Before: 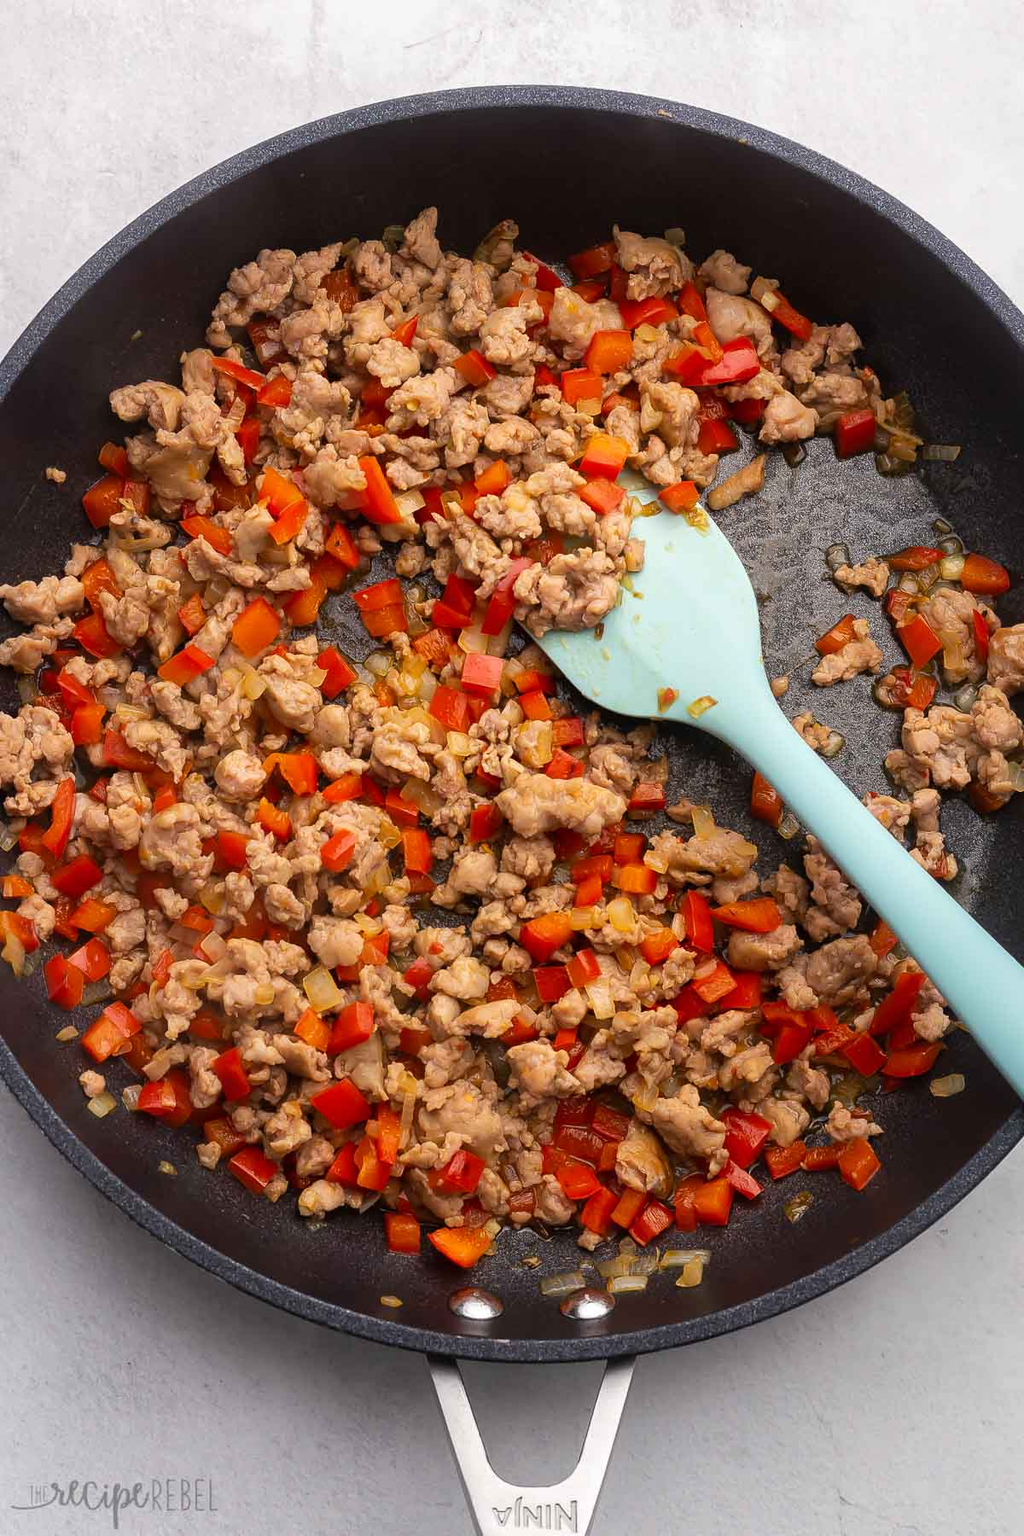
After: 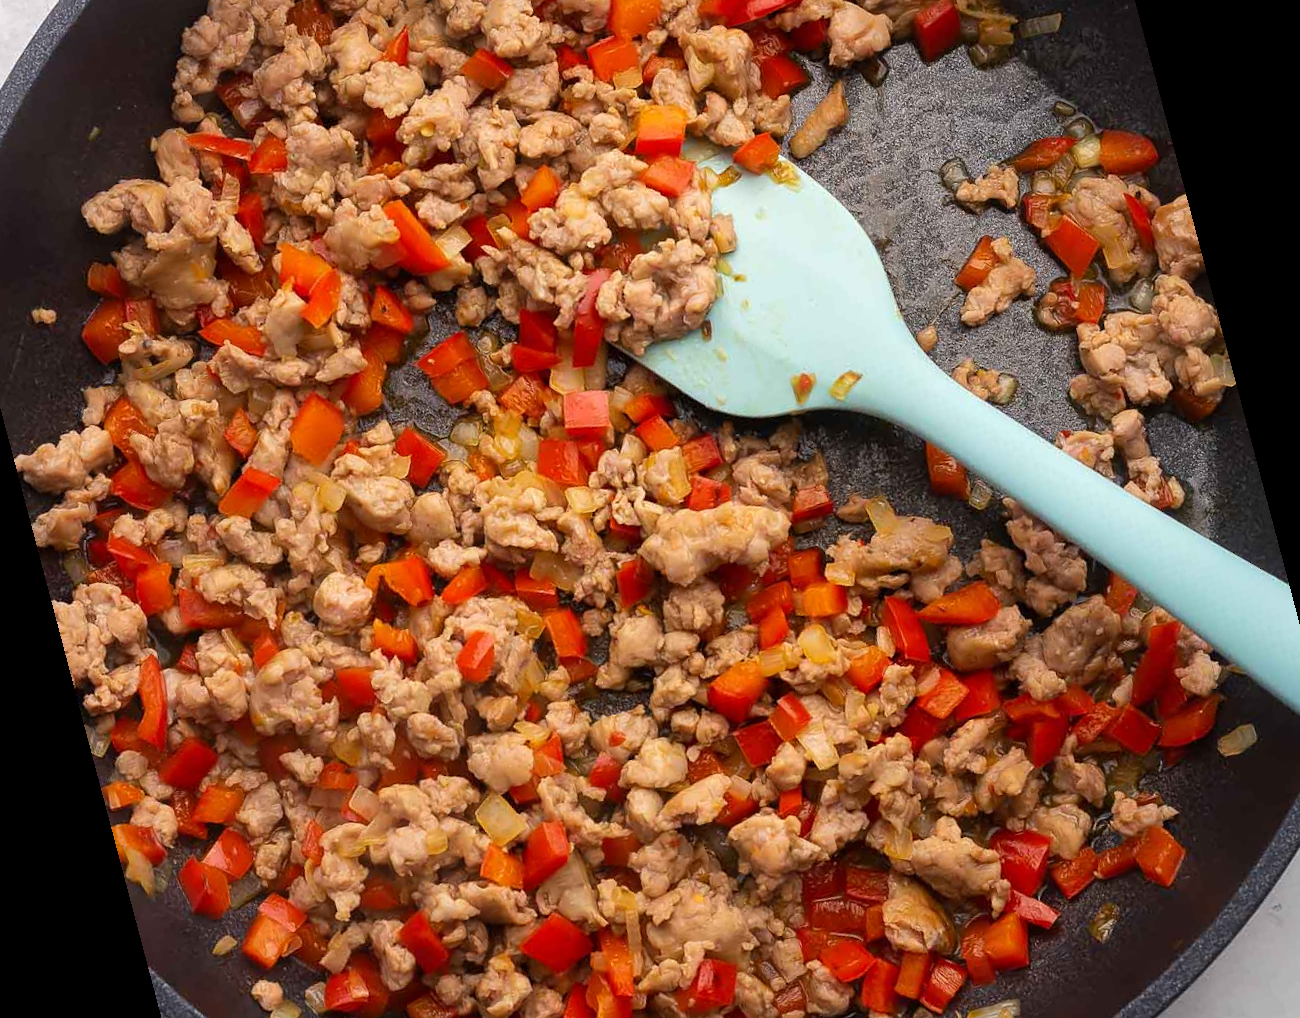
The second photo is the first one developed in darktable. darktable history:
rotate and perspective: rotation -14.8°, crop left 0.1, crop right 0.903, crop top 0.25, crop bottom 0.748
exposure: compensate highlight preservation false
